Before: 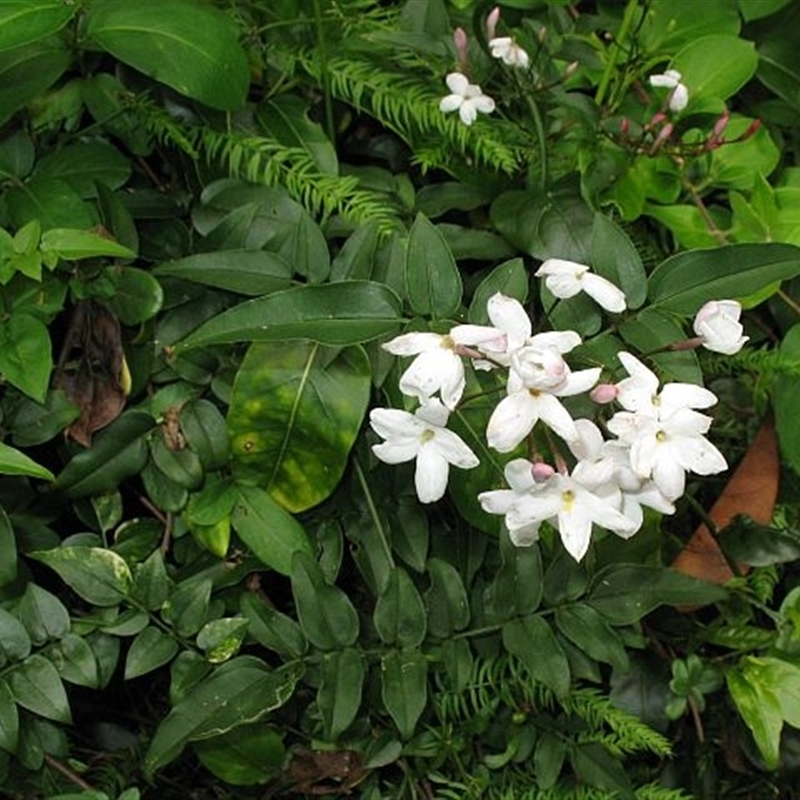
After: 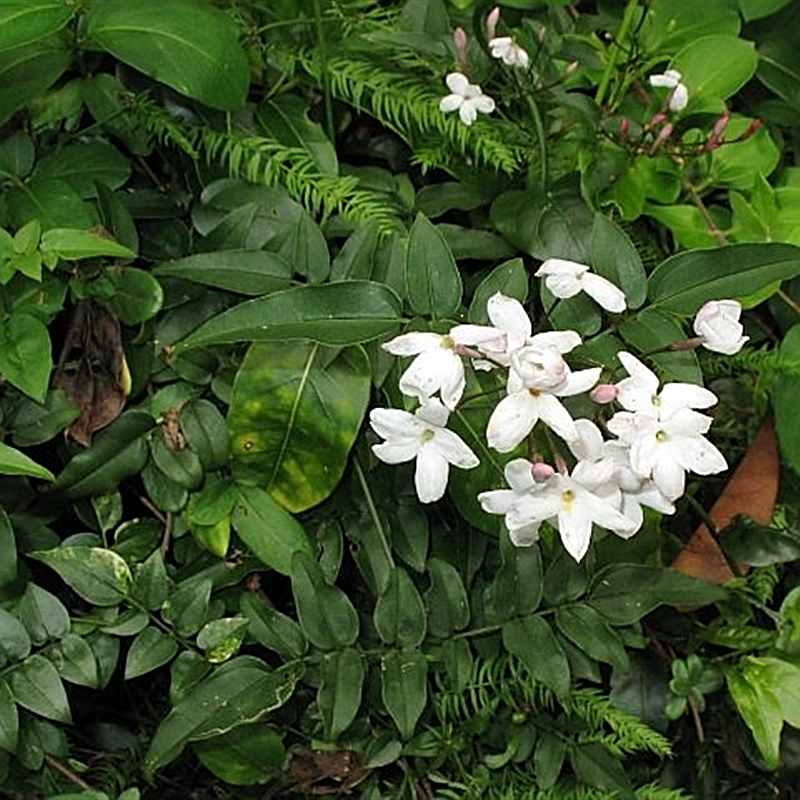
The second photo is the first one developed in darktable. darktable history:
shadows and highlights: shadows 29.21, highlights -29.38, low approximation 0.01, soften with gaussian
exposure: compensate highlight preservation false
sharpen: amount 0.595
